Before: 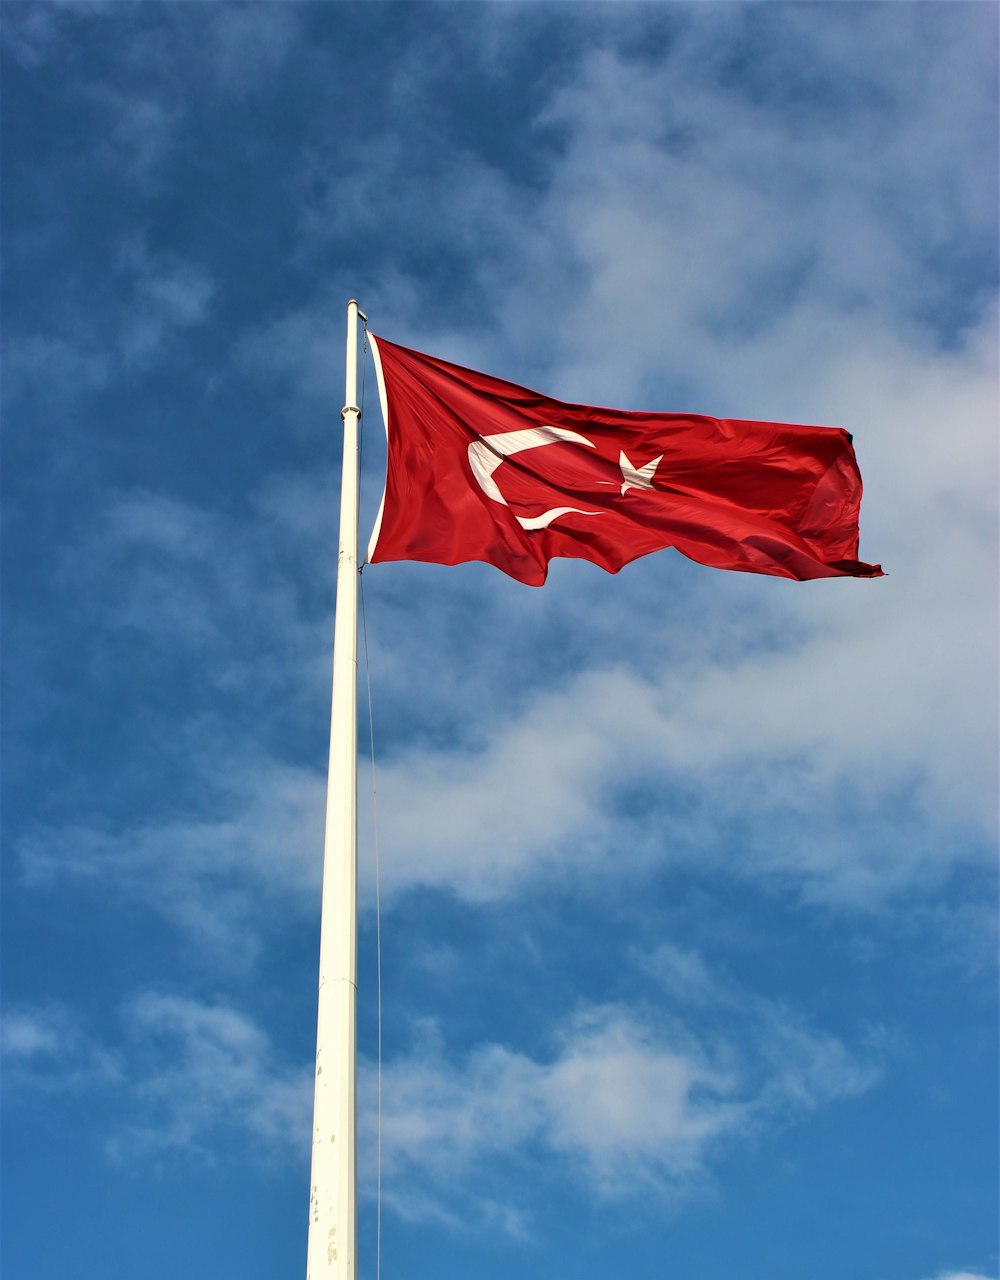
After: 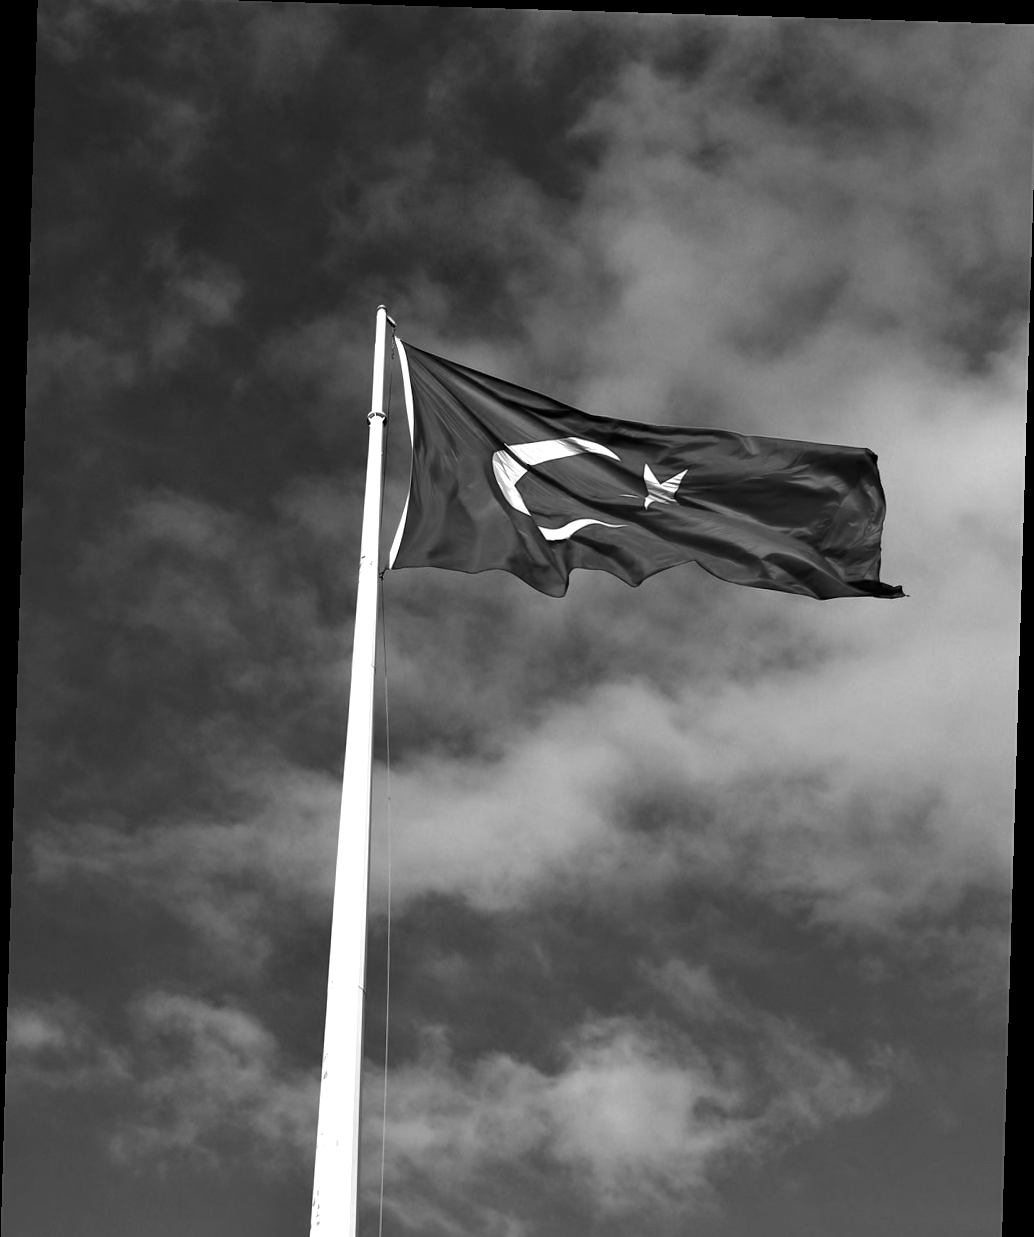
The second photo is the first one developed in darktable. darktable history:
white balance: red 1.123, blue 0.83
tone equalizer: -8 EV -0.417 EV, -7 EV -0.389 EV, -6 EV -0.333 EV, -5 EV -0.222 EV, -3 EV 0.222 EV, -2 EV 0.333 EV, -1 EV 0.389 EV, +0 EV 0.417 EV, edges refinement/feathering 500, mask exposure compensation -1.57 EV, preserve details no
rotate and perspective: rotation 1.72°, automatic cropping off
crop: top 0.448%, right 0.264%, bottom 5.045%
monochrome: on, module defaults
color contrast: green-magenta contrast 0.8, blue-yellow contrast 1.1, unbound 0
contrast brightness saturation: brightness -0.25, saturation 0.2
